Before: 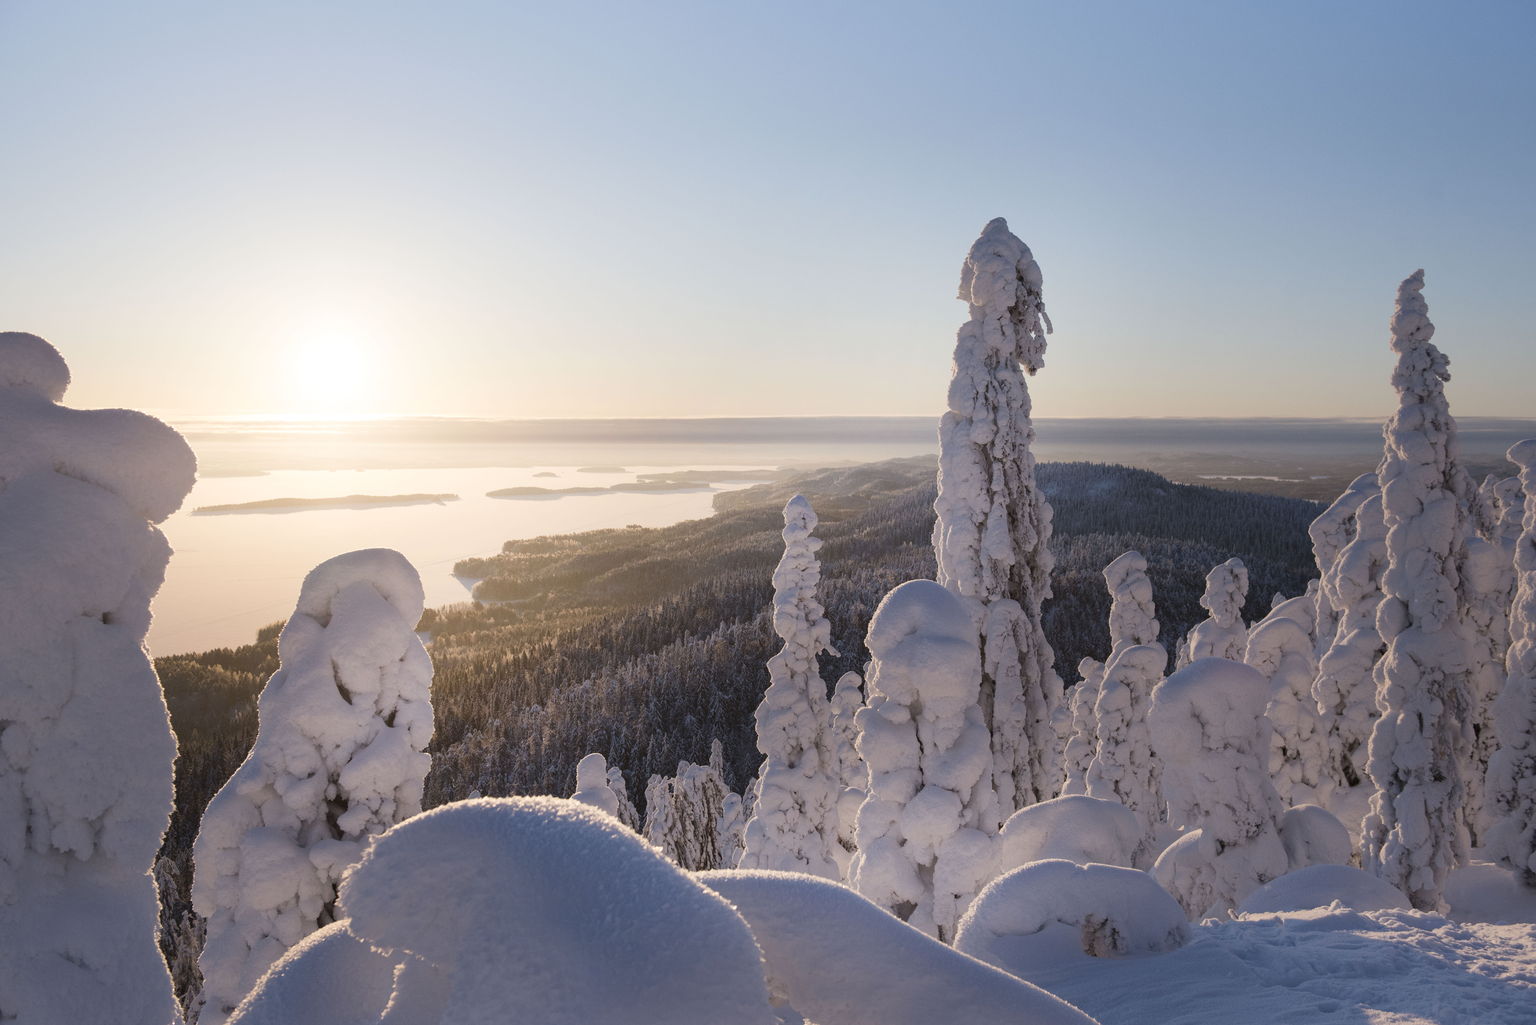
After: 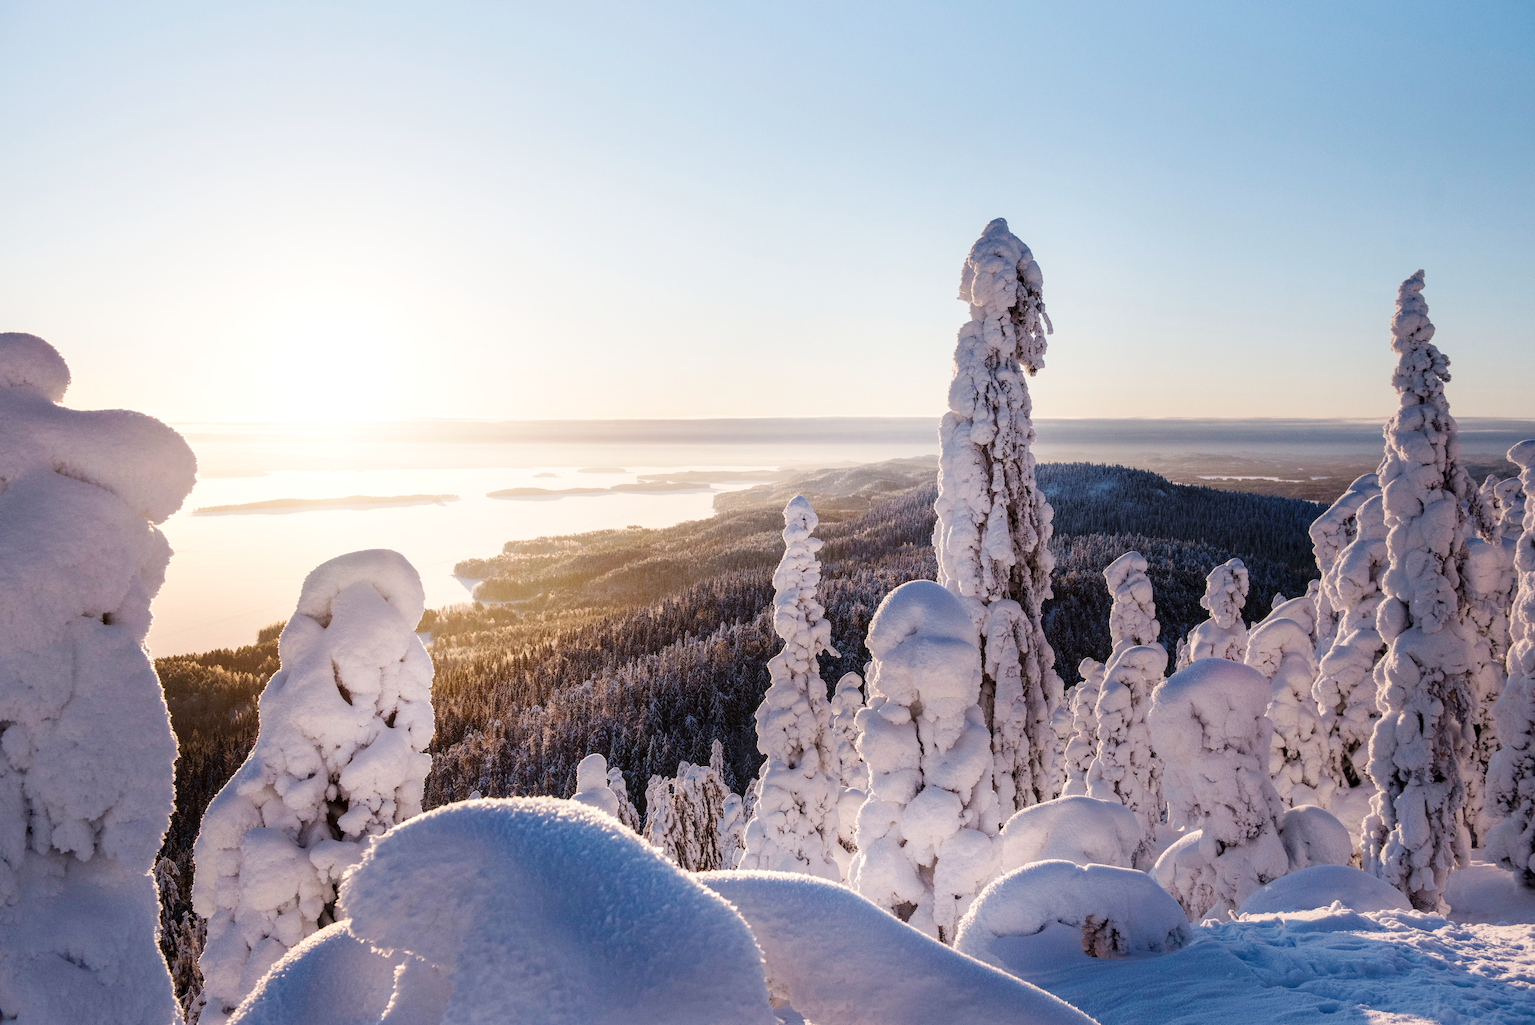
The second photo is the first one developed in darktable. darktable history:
local contrast: detail 130%
base curve: curves: ch0 [(0, 0) (0.036, 0.025) (0.121, 0.166) (0.206, 0.329) (0.605, 0.79) (1, 1)], exposure shift 0.01, preserve colors none
